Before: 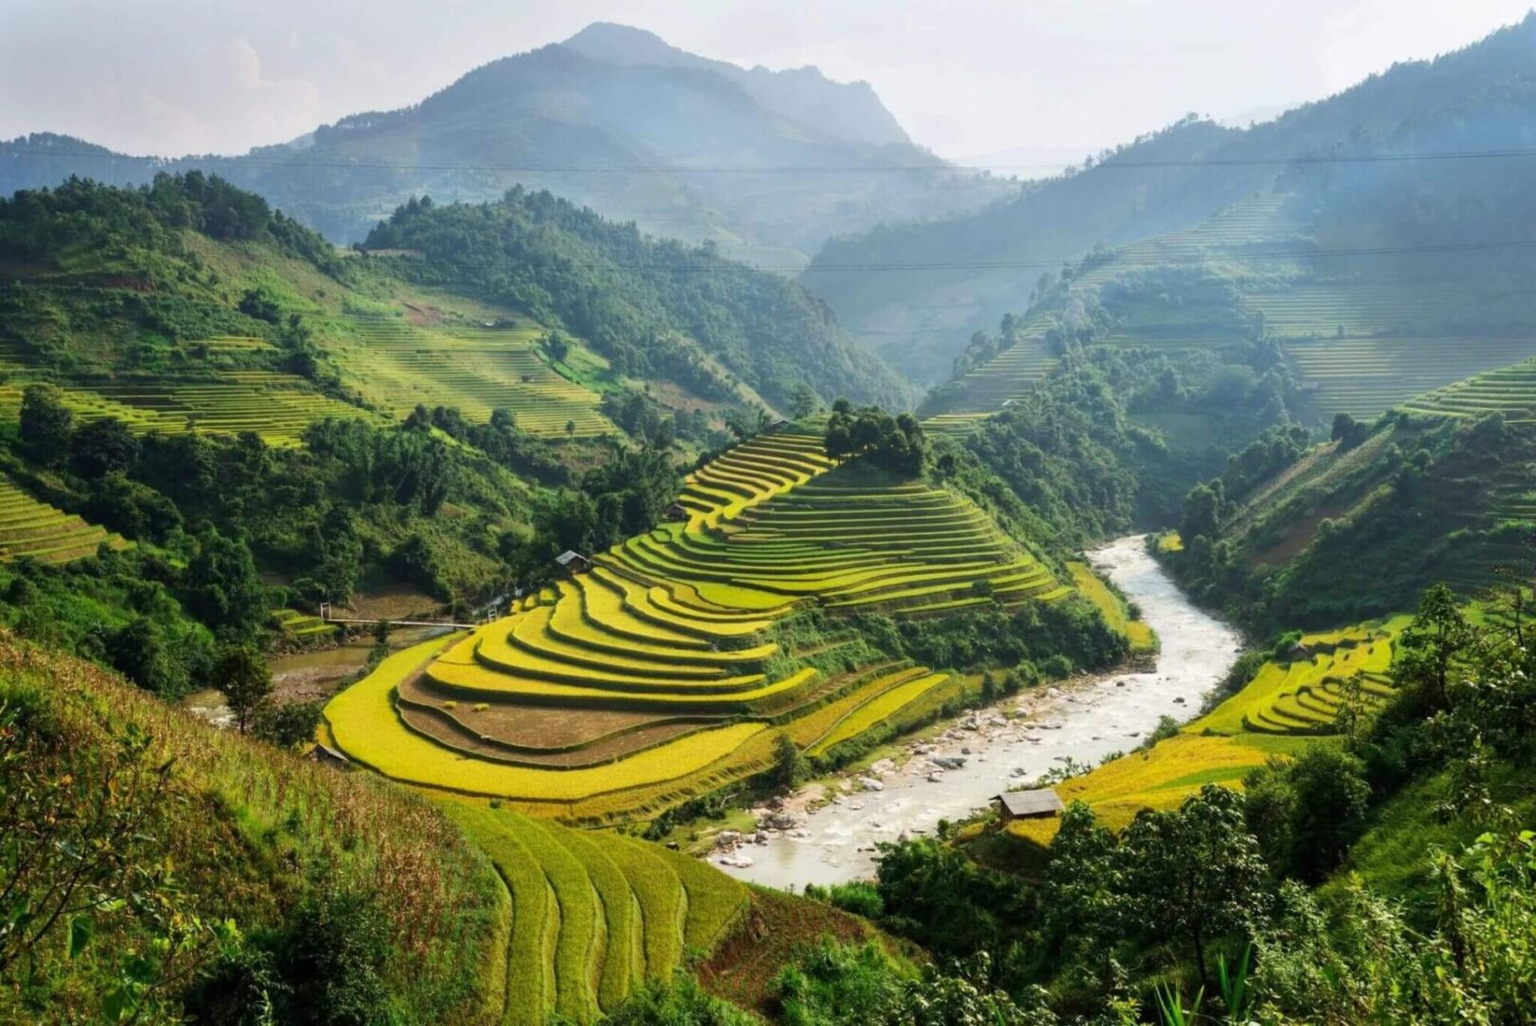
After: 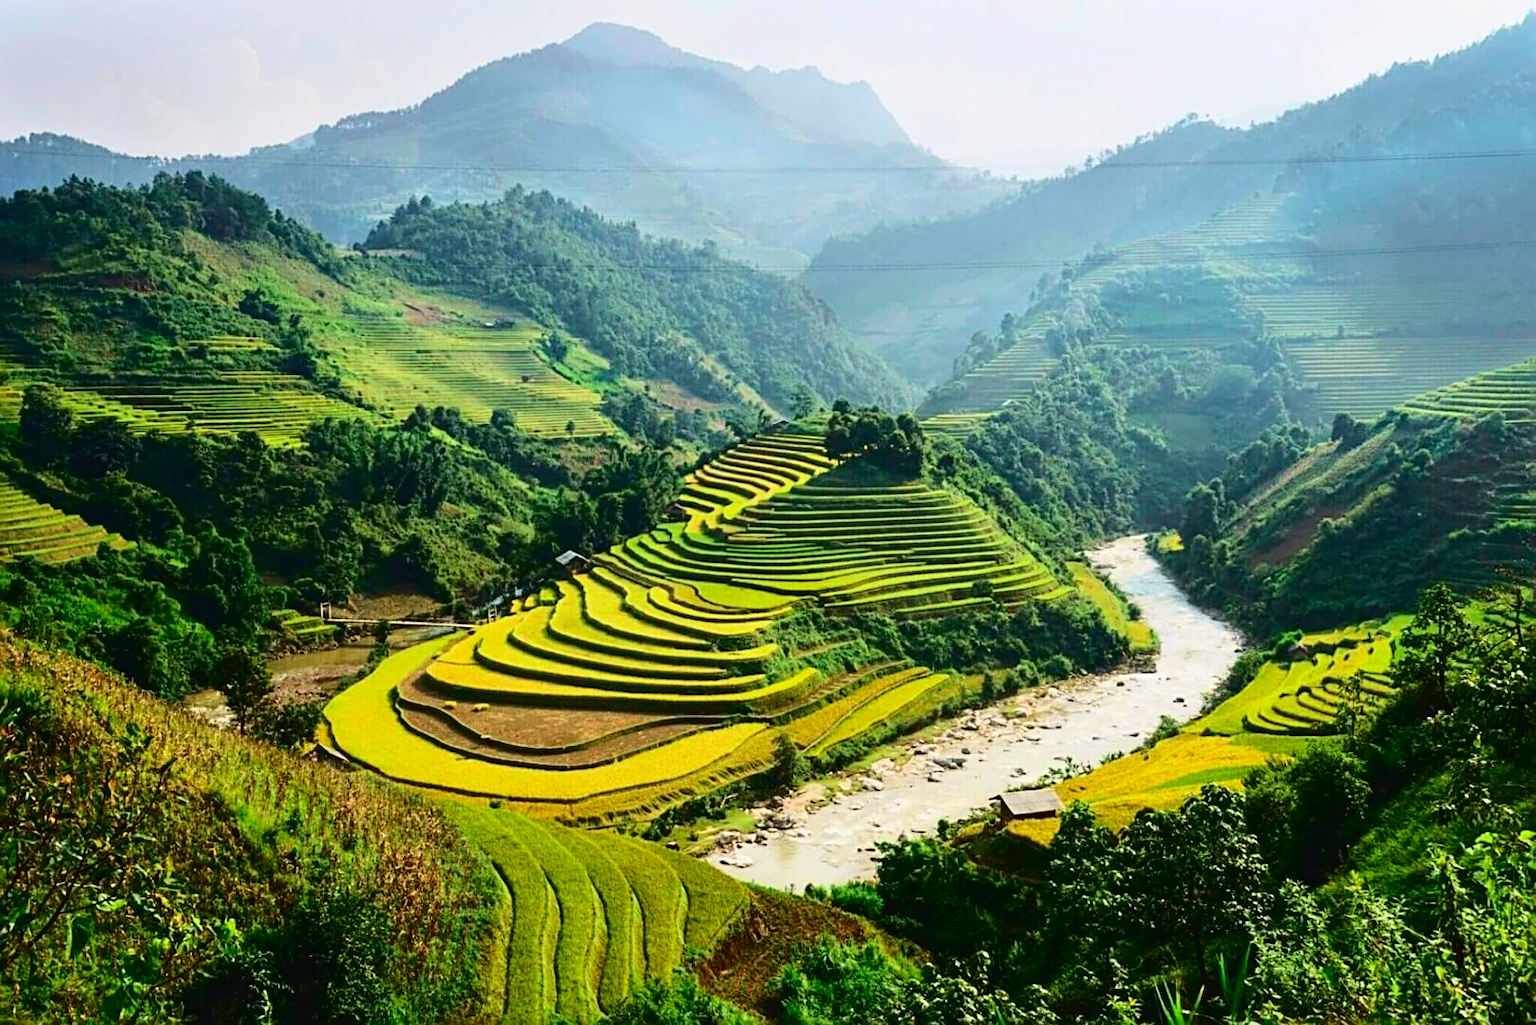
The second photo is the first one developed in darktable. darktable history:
tone curve: curves: ch0 [(0, 0.023) (0.132, 0.075) (0.256, 0.2) (0.454, 0.495) (0.708, 0.78) (0.844, 0.896) (1, 0.98)]; ch1 [(0, 0) (0.37, 0.308) (0.478, 0.46) (0.499, 0.5) (0.513, 0.508) (0.526, 0.533) (0.59, 0.612) (0.764, 0.804) (1, 1)]; ch2 [(0, 0) (0.312, 0.313) (0.461, 0.454) (0.48, 0.477) (0.503, 0.5) (0.526, 0.54) (0.564, 0.595) (0.631, 0.676) (0.713, 0.767) (0.985, 0.966)], color space Lab, independent channels
sharpen: radius 2.584, amount 0.688
